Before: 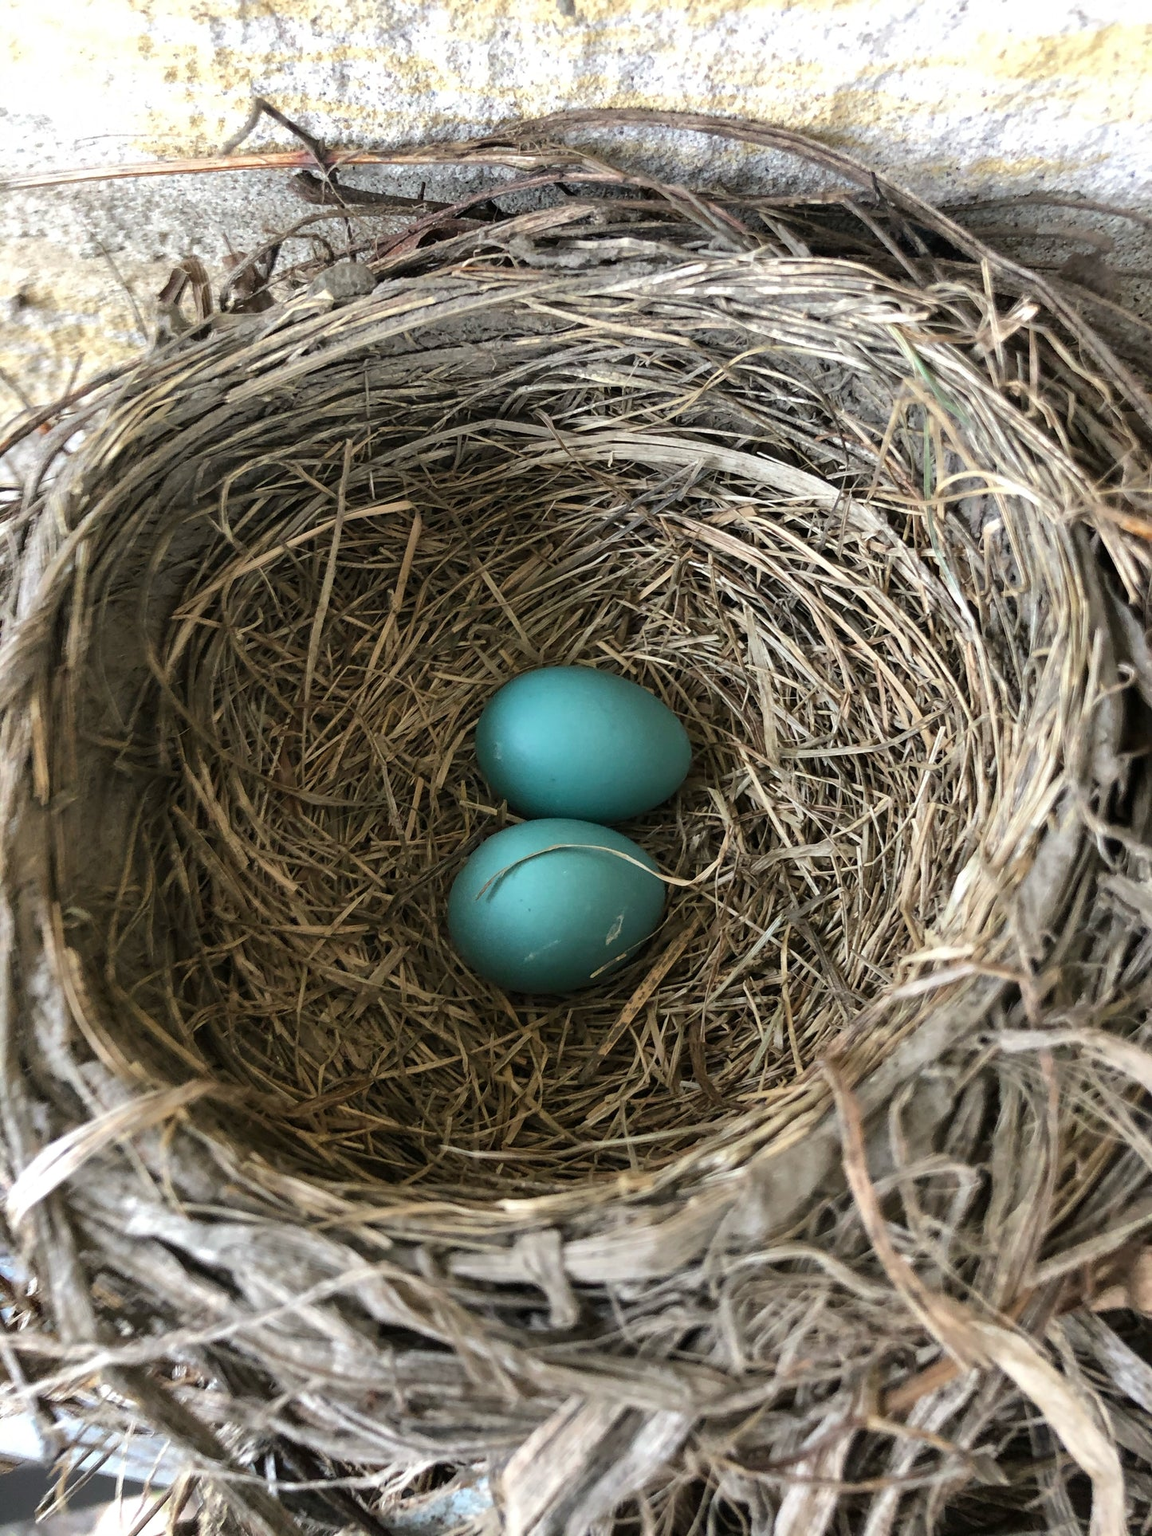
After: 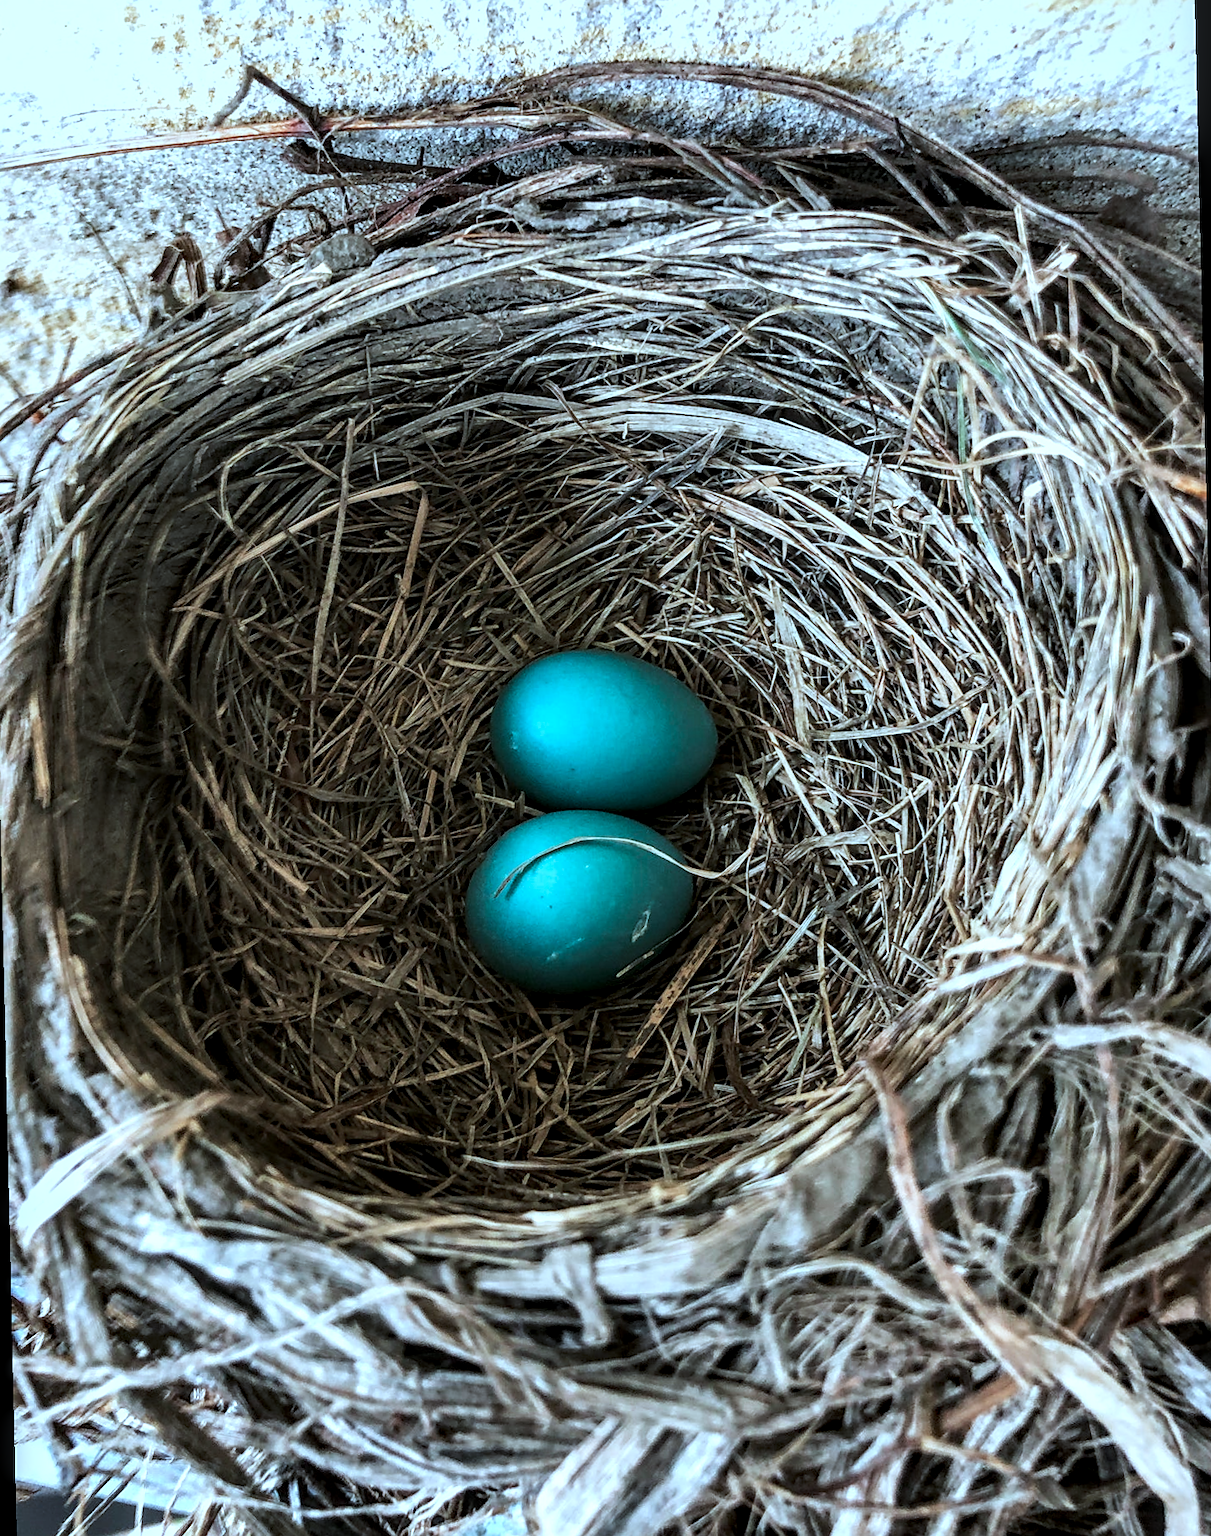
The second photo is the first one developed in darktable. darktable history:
tone curve: curves: ch0 [(0, 0) (0.003, 0.012) (0.011, 0.015) (0.025, 0.02) (0.044, 0.032) (0.069, 0.044) (0.1, 0.063) (0.136, 0.085) (0.177, 0.121) (0.224, 0.159) (0.277, 0.207) (0.335, 0.261) (0.399, 0.328) (0.468, 0.41) (0.543, 0.506) (0.623, 0.609) (0.709, 0.719) (0.801, 0.82) (0.898, 0.907) (1, 1)], preserve colors none
sharpen: radius 1.864, amount 0.398, threshold 1.271
rotate and perspective: rotation -1.32°, lens shift (horizontal) -0.031, crop left 0.015, crop right 0.985, crop top 0.047, crop bottom 0.982
local contrast: detail 150%
color correction: highlights a* -9.35, highlights b* -23.15
